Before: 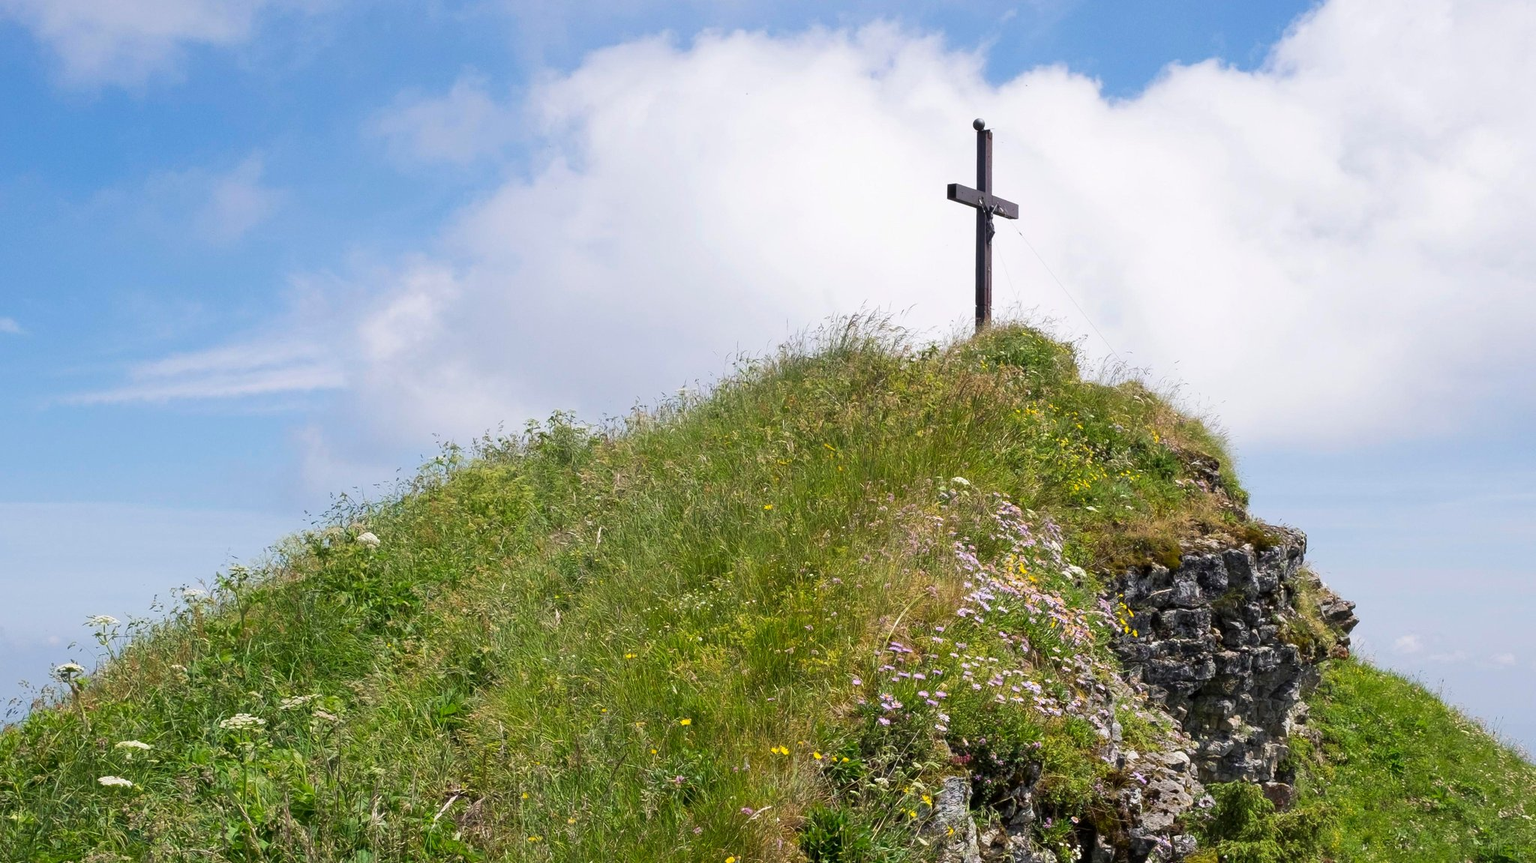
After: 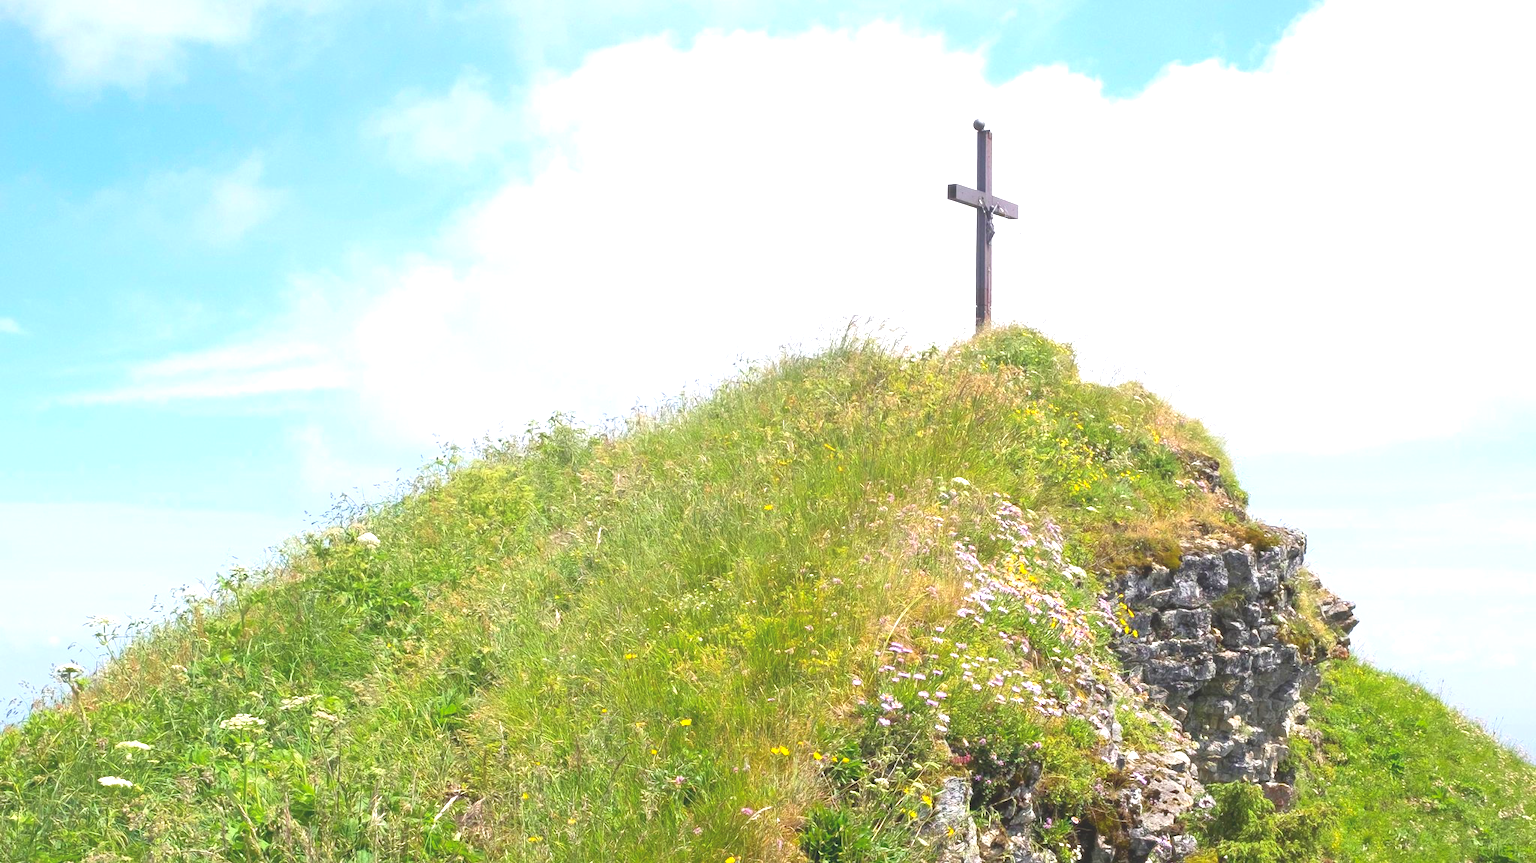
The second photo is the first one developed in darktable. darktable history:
exposure: black level correction 0, exposure 1.2 EV, compensate exposure bias true, compensate highlight preservation false
local contrast: detail 69%
